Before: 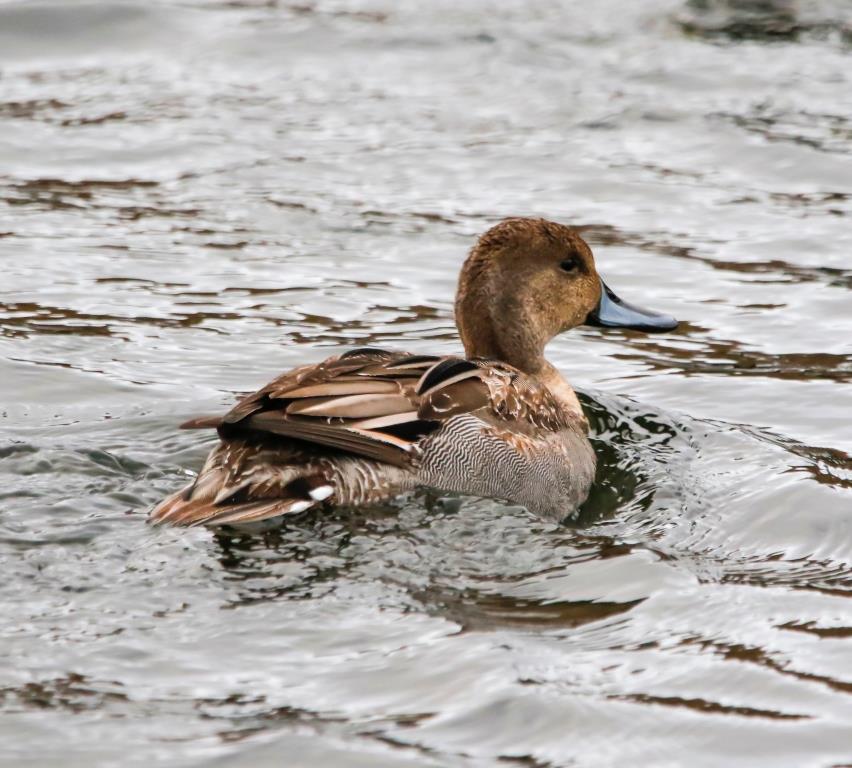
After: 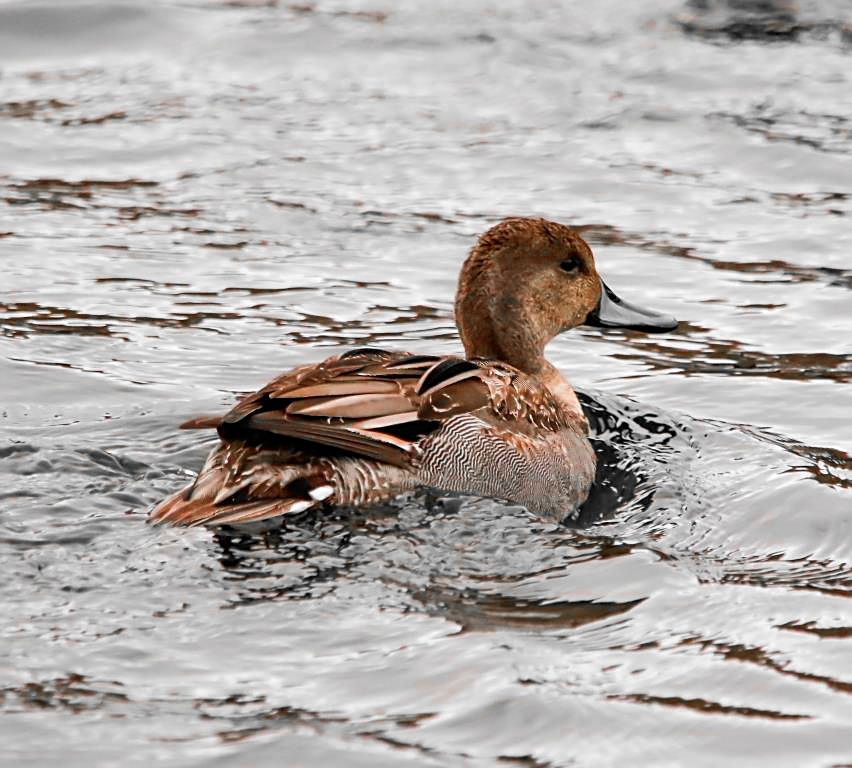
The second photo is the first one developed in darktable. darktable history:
color zones: curves: ch0 [(0, 0.497) (0.096, 0.361) (0.221, 0.538) (0.429, 0.5) (0.571, 0.5) (0.714, 0.5) (0.857, 0.5) (1, 0.497)]; ch1 [(0, 0.5) (0.143, 0.5) (0.257, -0.002) (0.429, 0.04) (0.571, -0.001) (0.714, -0.015) (0.857, 0.024) (1, 0.5)]
sharpen: on, module defaults
